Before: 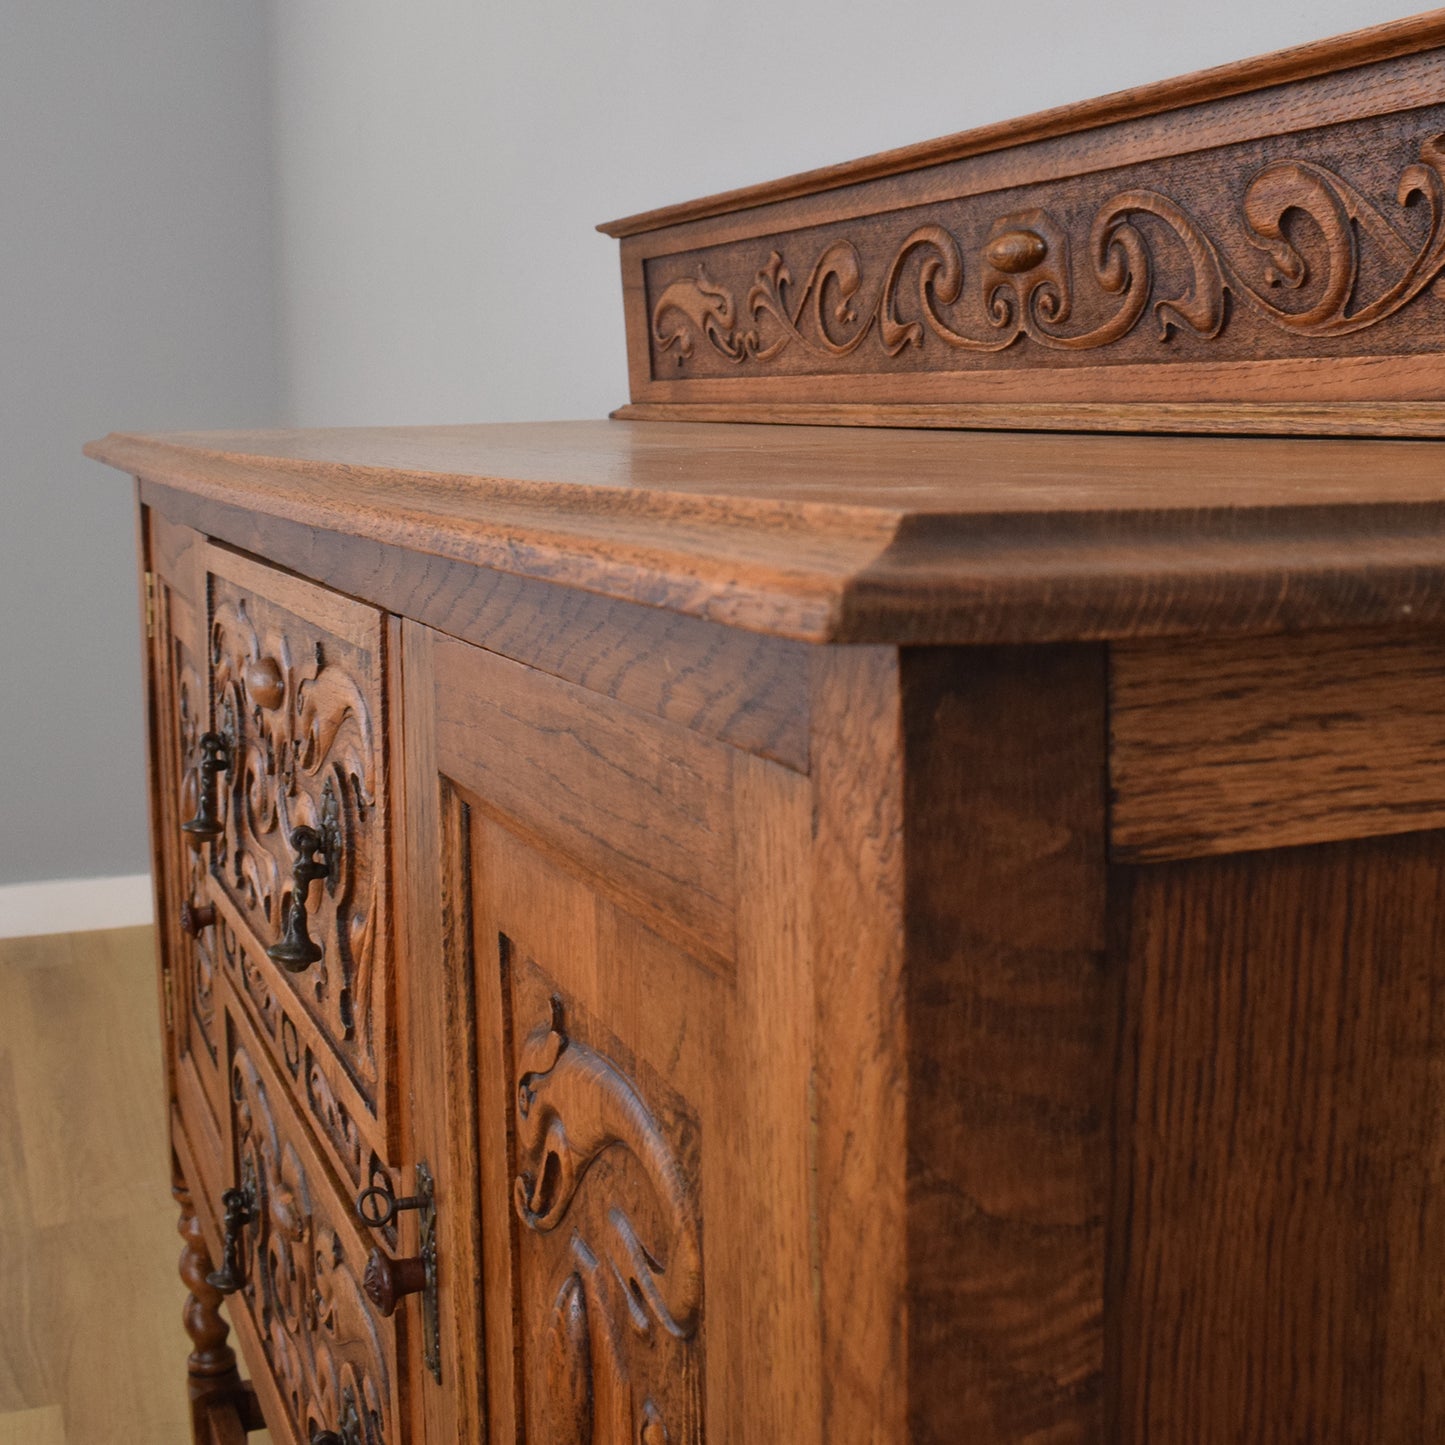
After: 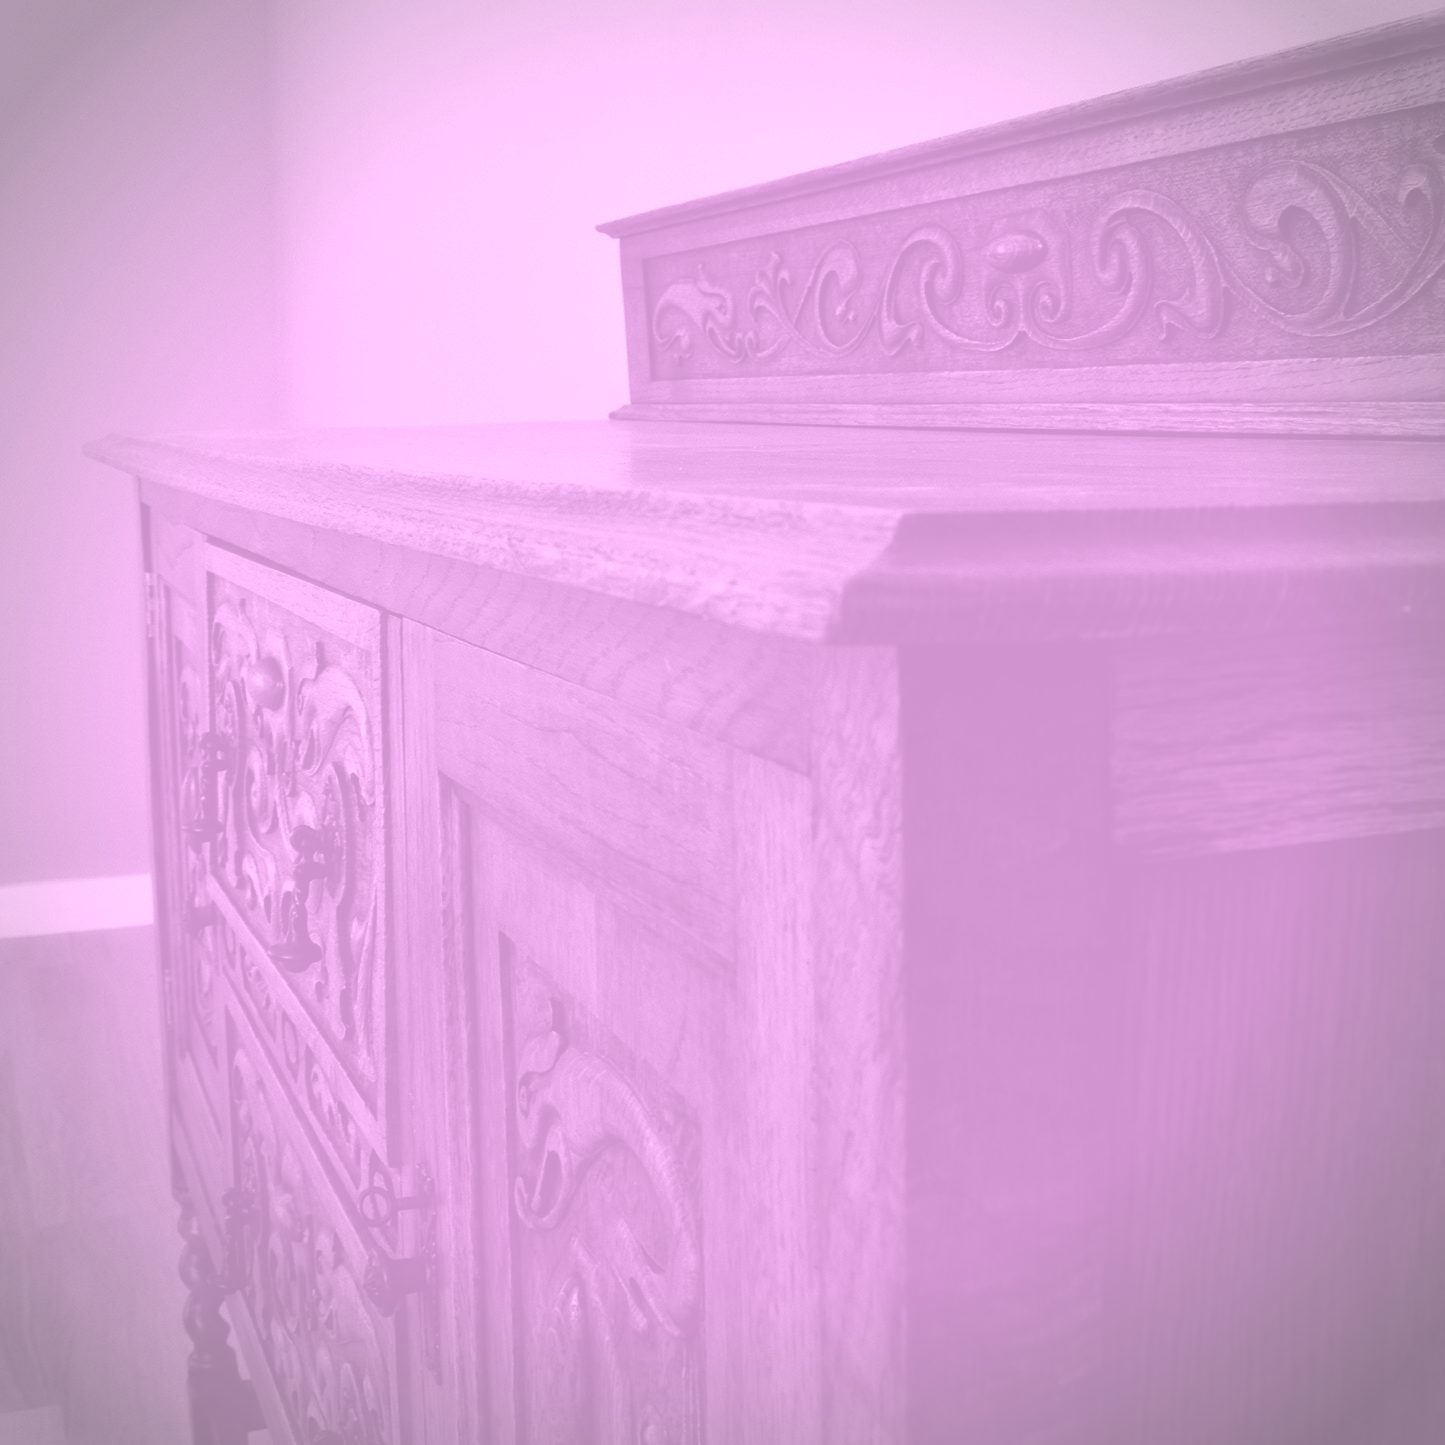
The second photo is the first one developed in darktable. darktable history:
contrast brightness saturation: contrast 0.09, brightness -0.59, saturation 0.17
colorize: hue 331.2°, saturation 75%, source mix 30.28%, lightness 70.52%, version 1
vignetting: fall-off start 79.88%
exposure: black level correction 0.001, exposure 0.5 EV, compensate exposure bias true, compensate highlight preservation false
